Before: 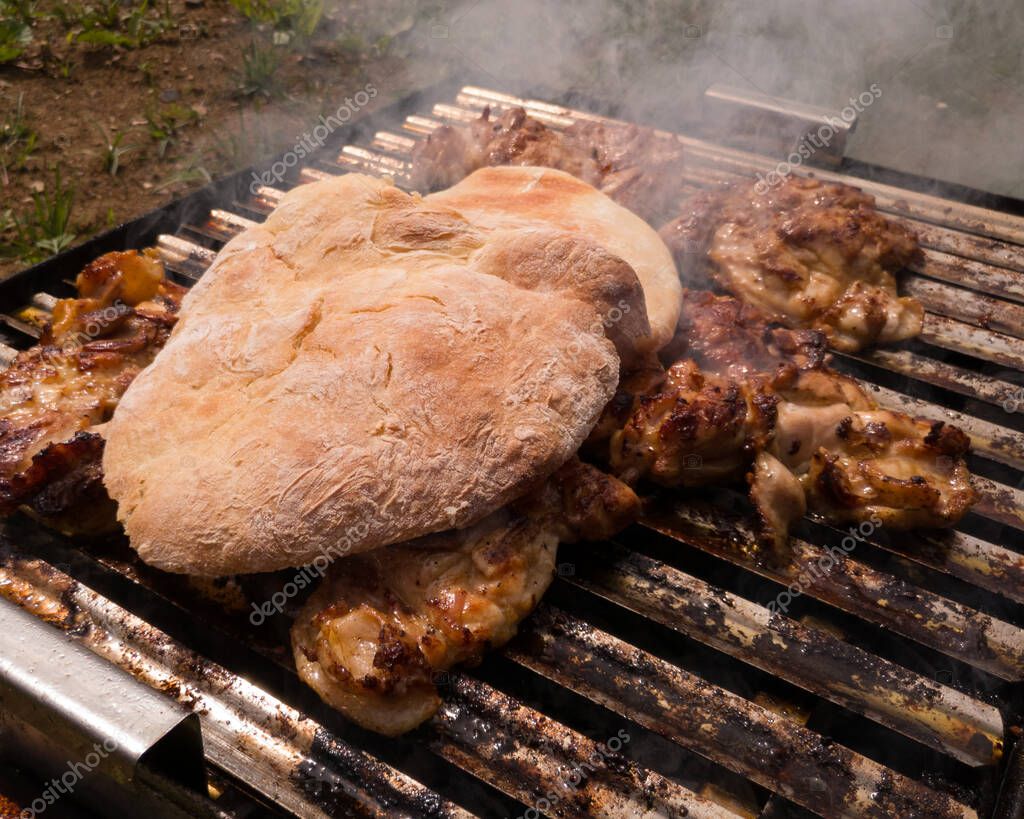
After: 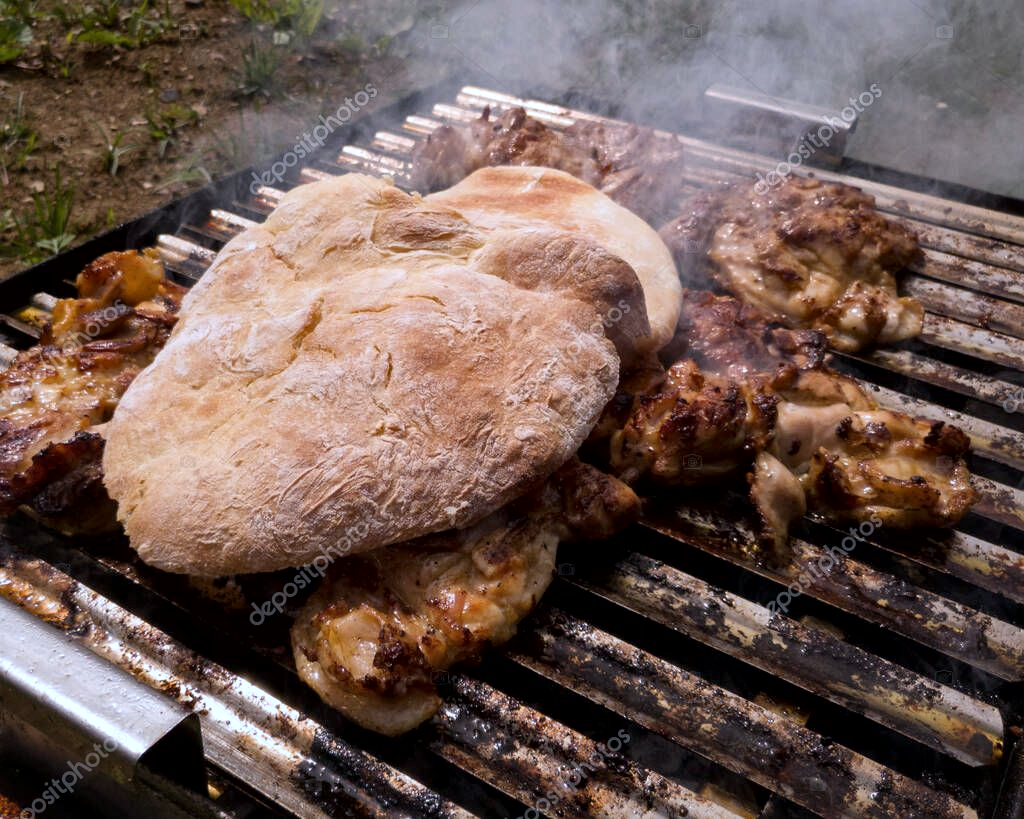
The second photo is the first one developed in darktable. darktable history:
local contrast: mode bilateral grid, contrast 20, coarseness 50, detail 148%, midtone range 0.2
white balance: red 0.926, green 1.003, blue 1.133
